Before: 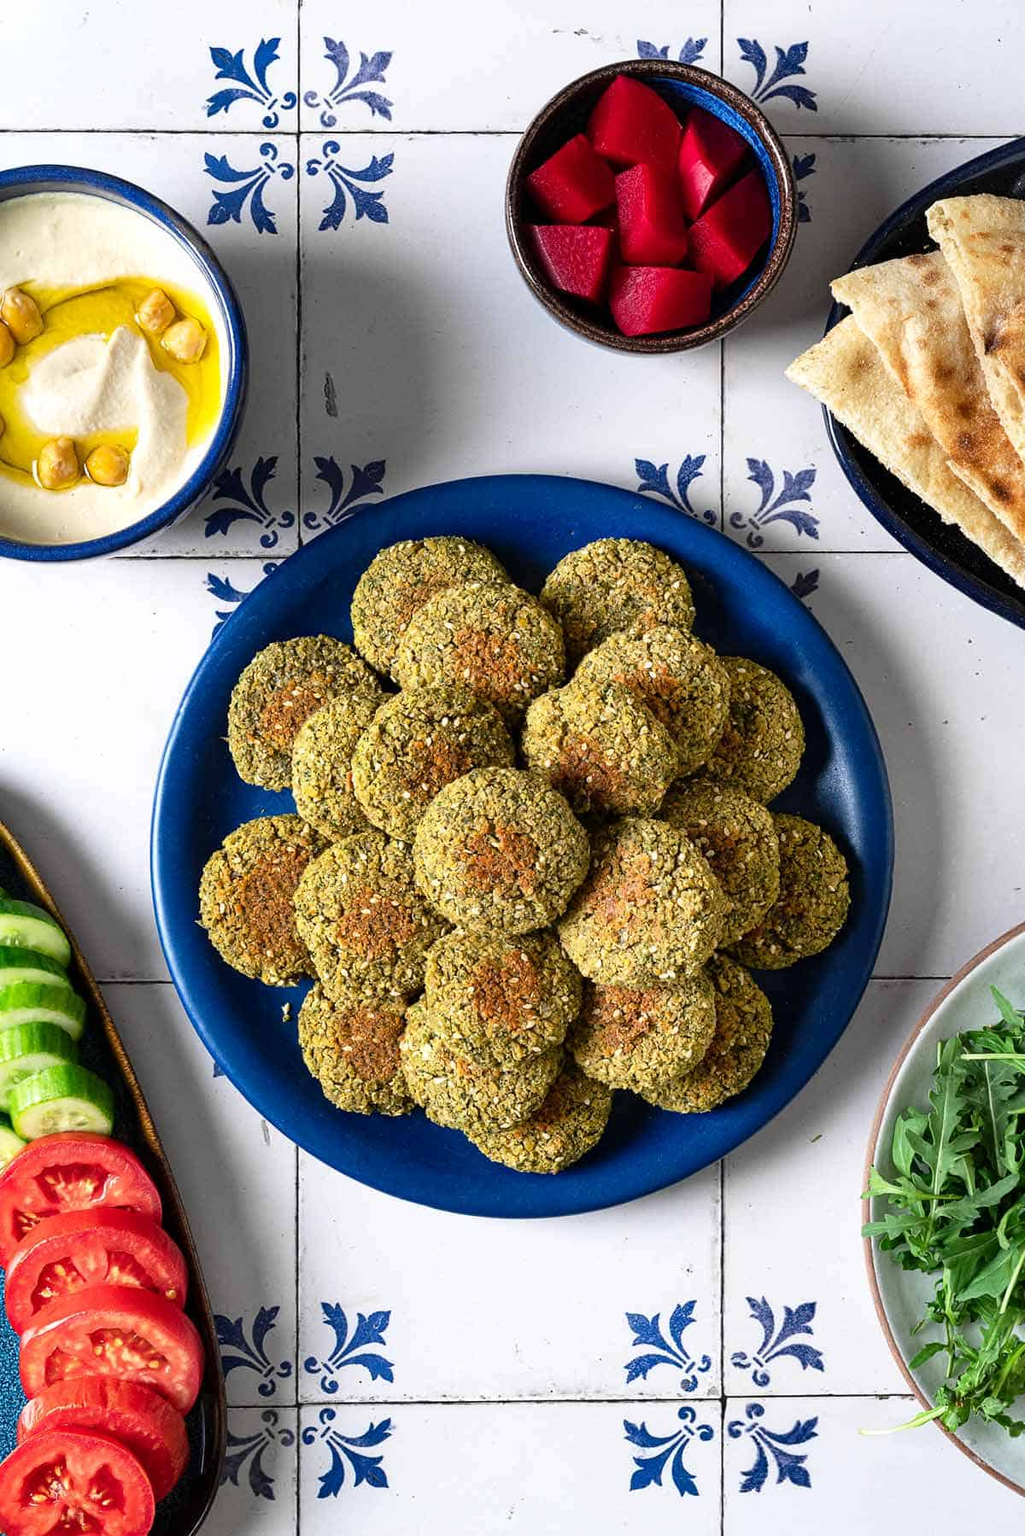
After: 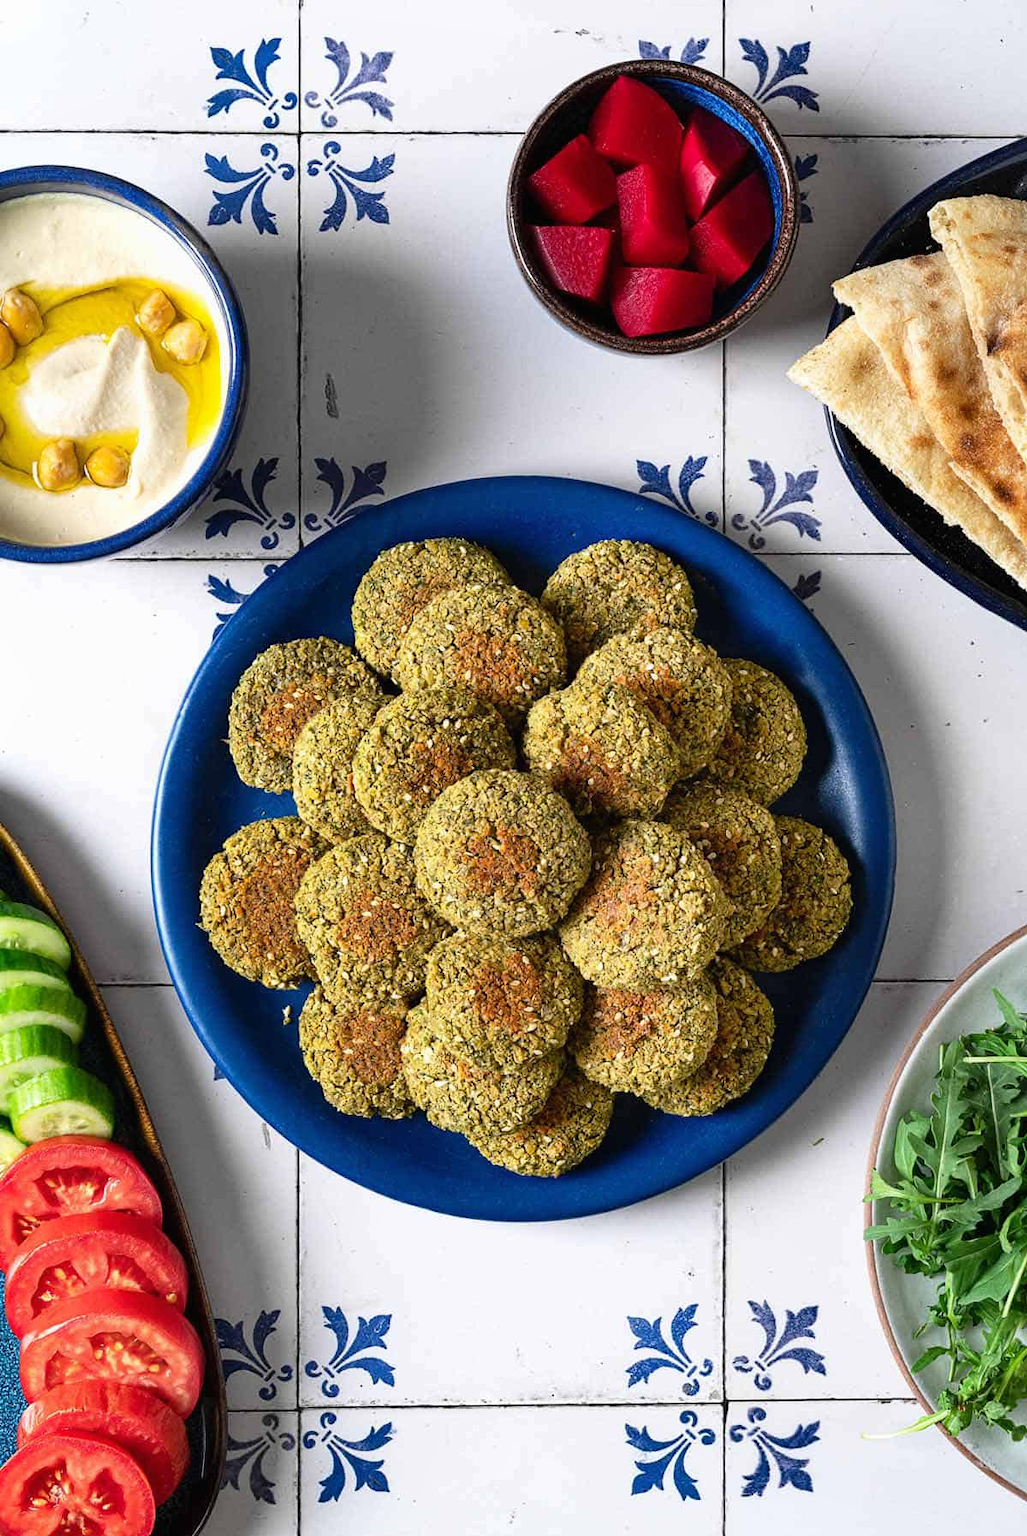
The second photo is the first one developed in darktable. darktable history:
local contrast: mode bilateral grid, contrast 100, coarseness 100, detail 91%, midtone range 0.2
crop: top 0.05%, bottom 0.098%
